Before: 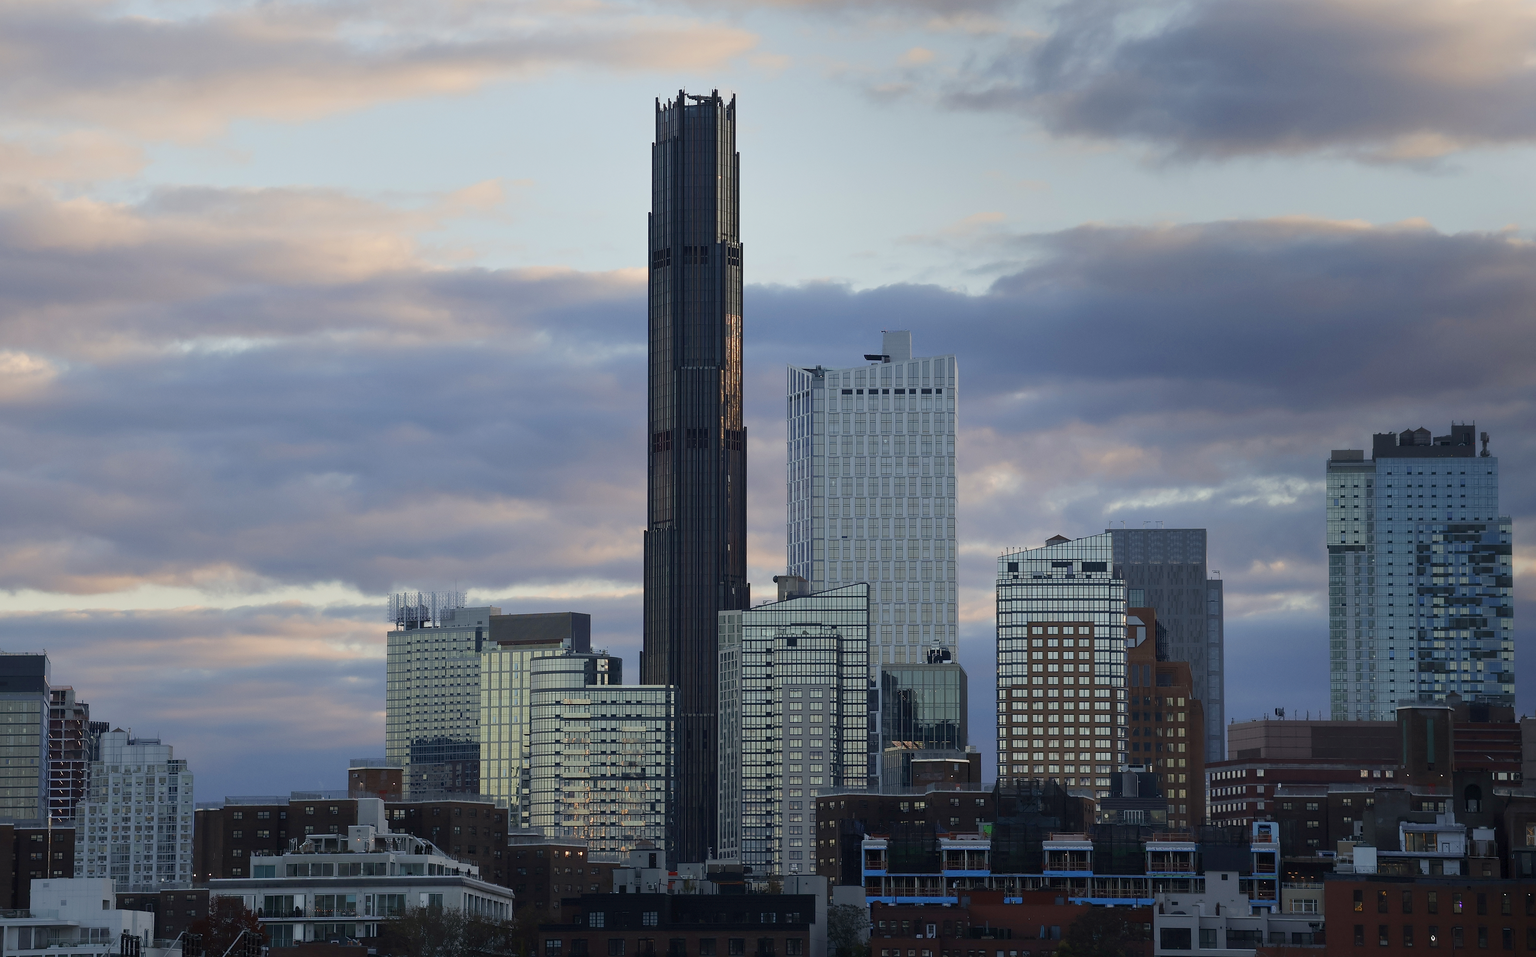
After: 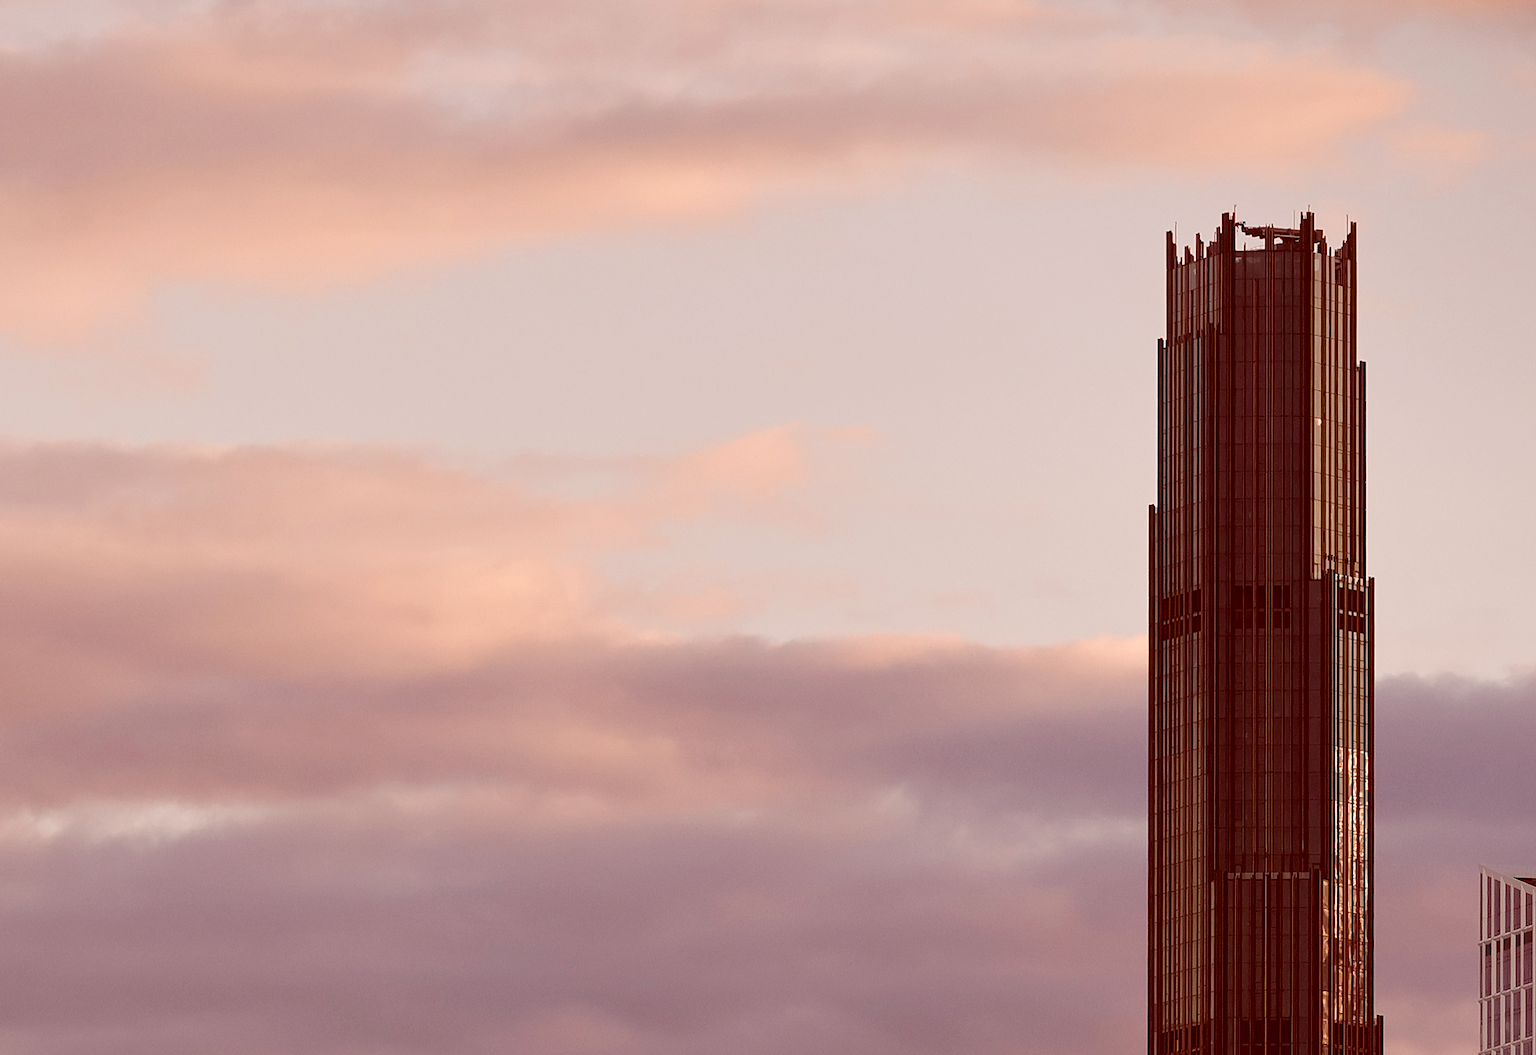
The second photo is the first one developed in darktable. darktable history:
color correction: highlights a* 9.03, highlights b* 8.71, shadows a* 40, shadows b* 40, saturation 0.8
crop and rotate: left 10.817%, top 0.062%, right 47.194%, bottom 53.626%
white balance: red 0.988, blue 1.017
